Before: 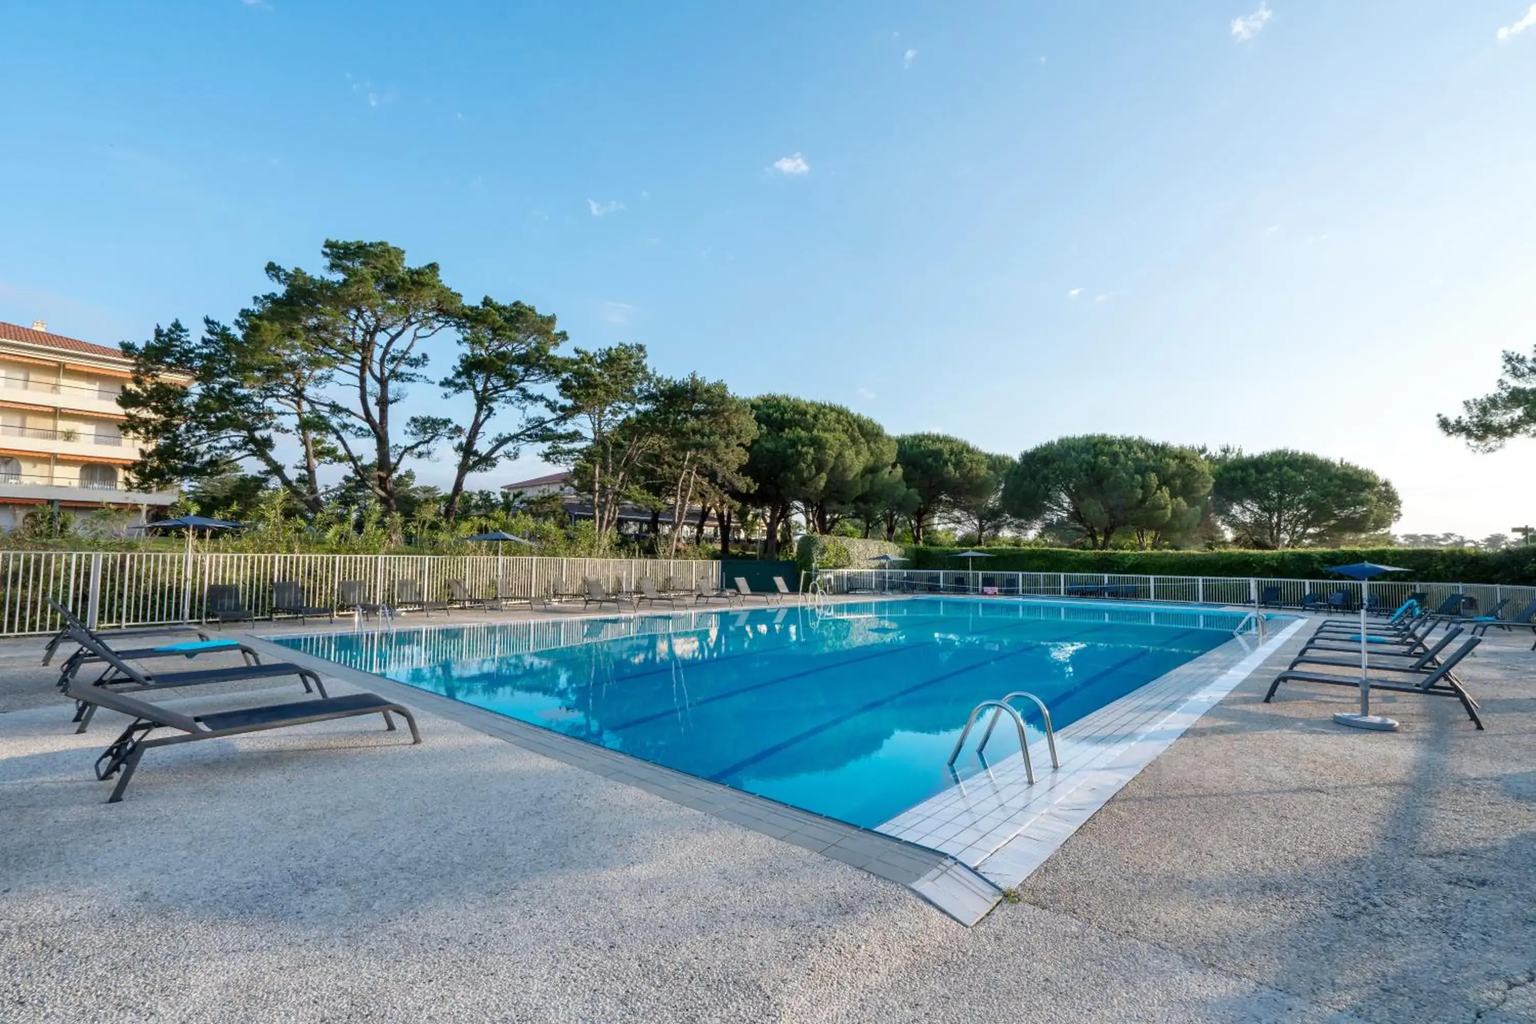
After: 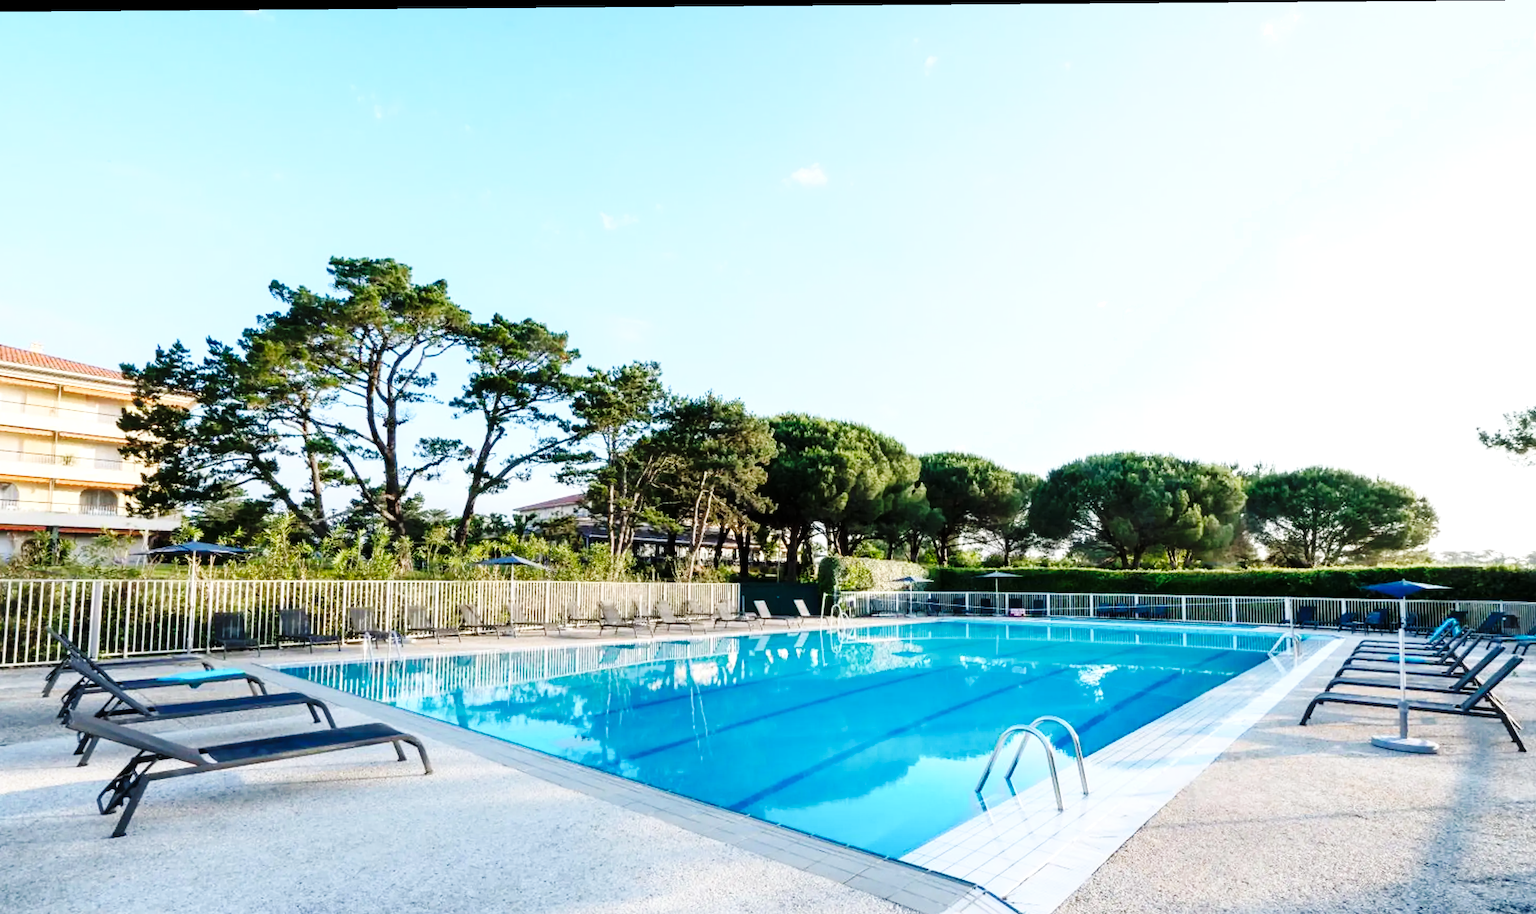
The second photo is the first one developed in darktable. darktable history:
crop and rotate: angle 0.436°, left 0.437%, right 2.882%, bottom 14.226%
base curve: curves: ch0 [(0, 0) (0.036, 0.025) (0.121, 0.166) (0.206, 0.329) (0.605, 0.79) (1, 1)], preserve colors none
shadows and highlights: shadows -1.14, highlights 40.85
tone equalizer: -8 EV -0.417 EV, -7 EV -0.426 EV, -6 EV -0.355 EV, -5 EV -0.216 EV, -3 EV 0.253 EV, -2 EV 0.351 EV, -1 EV 0.394 EV, +0 EV 0.409 EV
